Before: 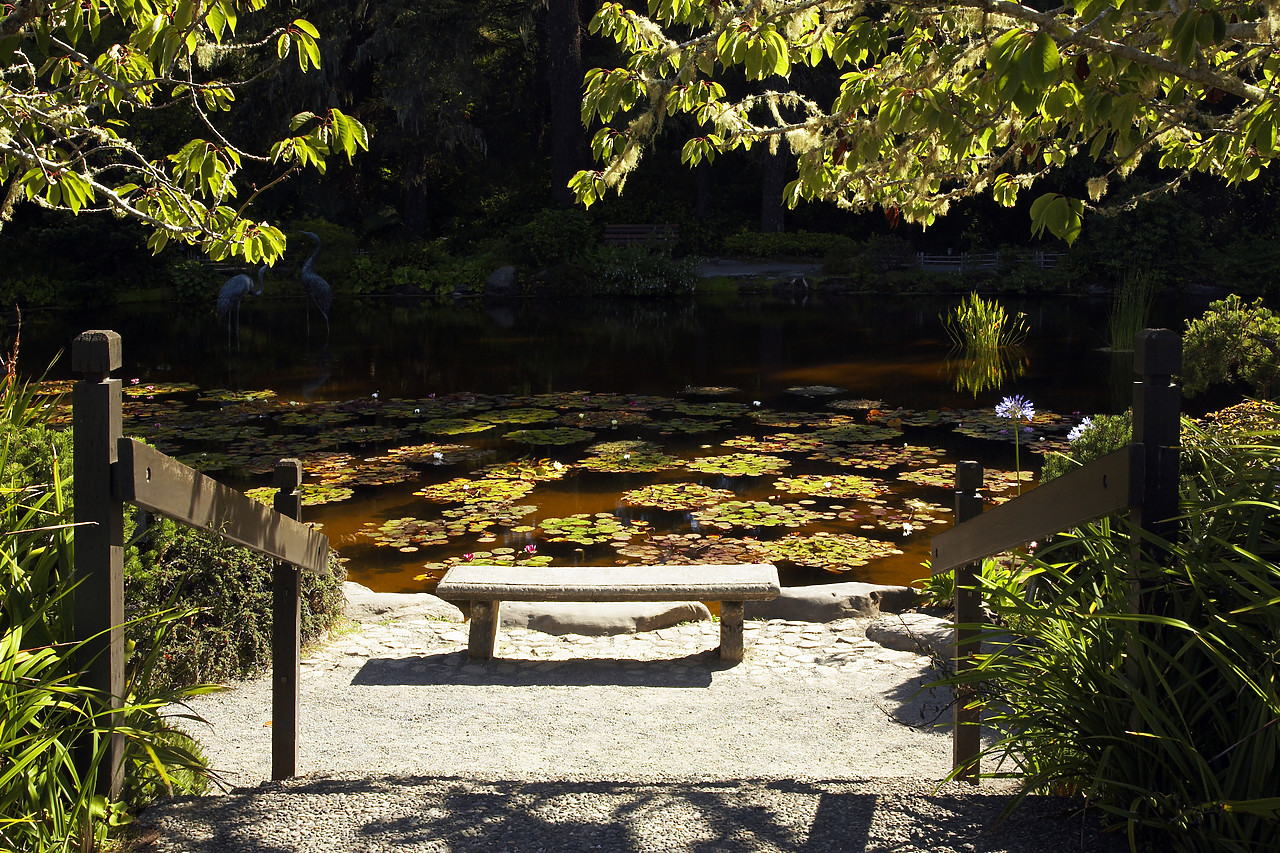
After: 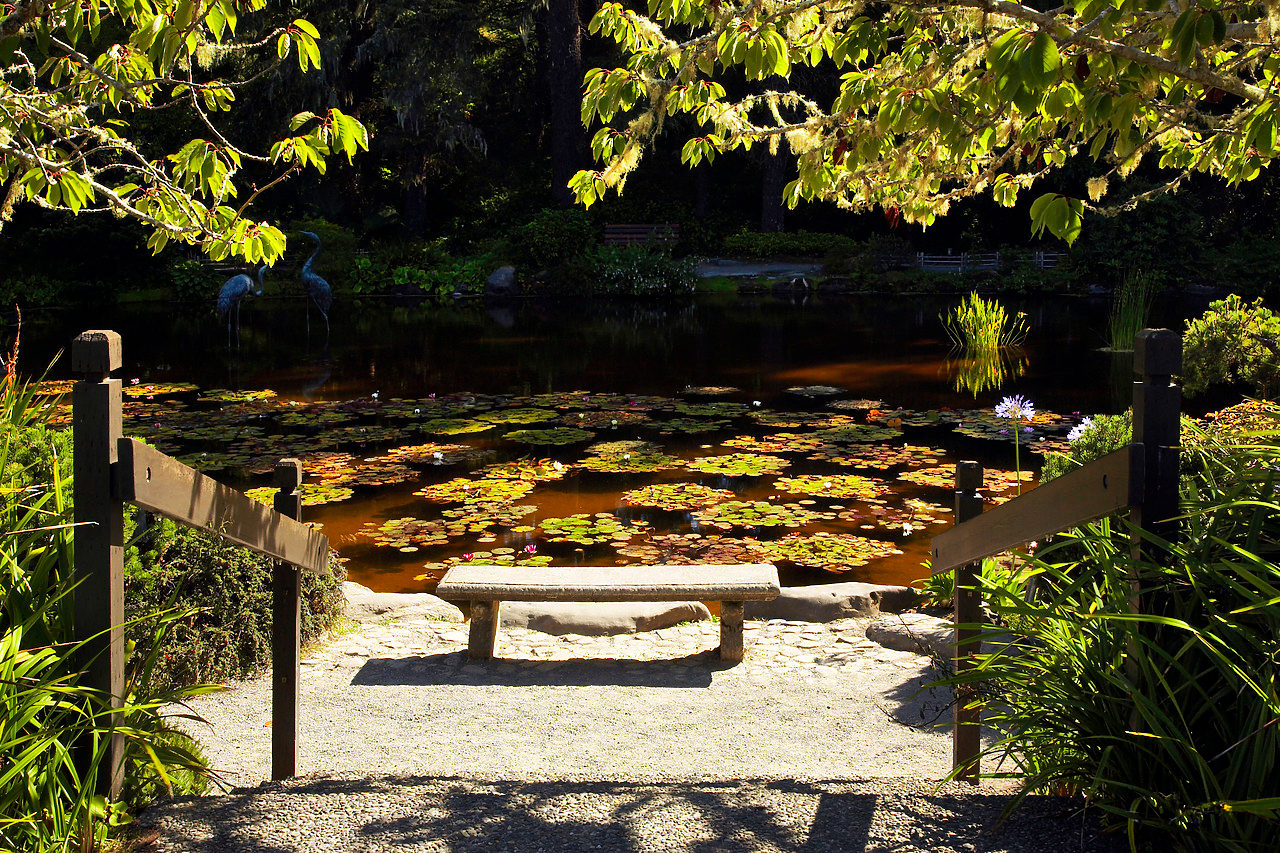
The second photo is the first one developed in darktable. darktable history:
shadows and highlights: shadows 53.08, soften with gaussian
color correction: highlights a* 0.529, highlights b* 2.86, saturation 1.09
